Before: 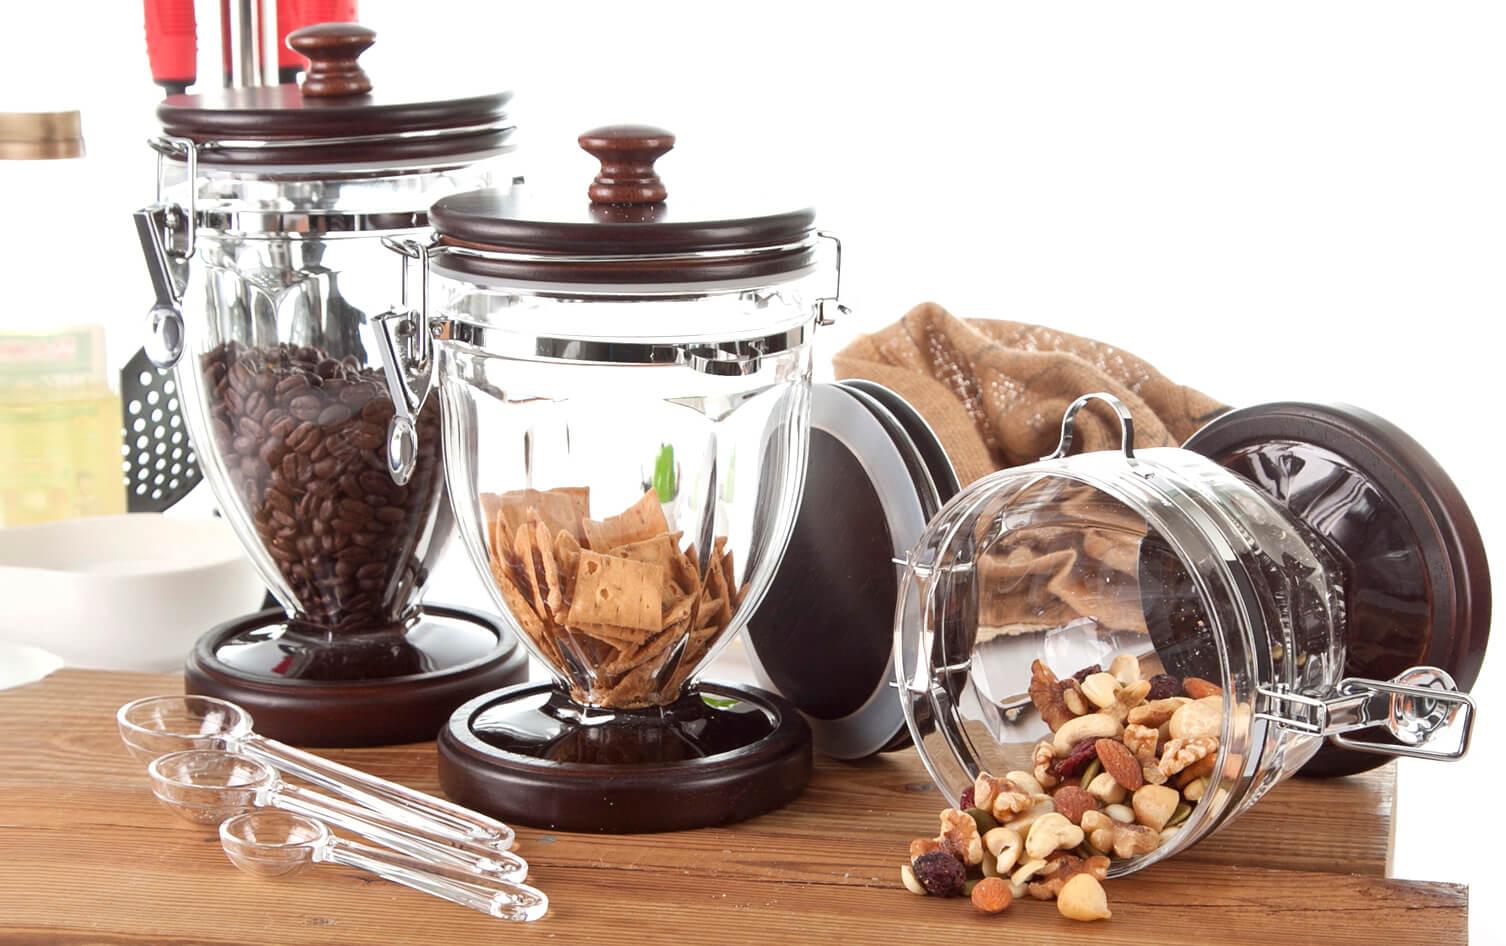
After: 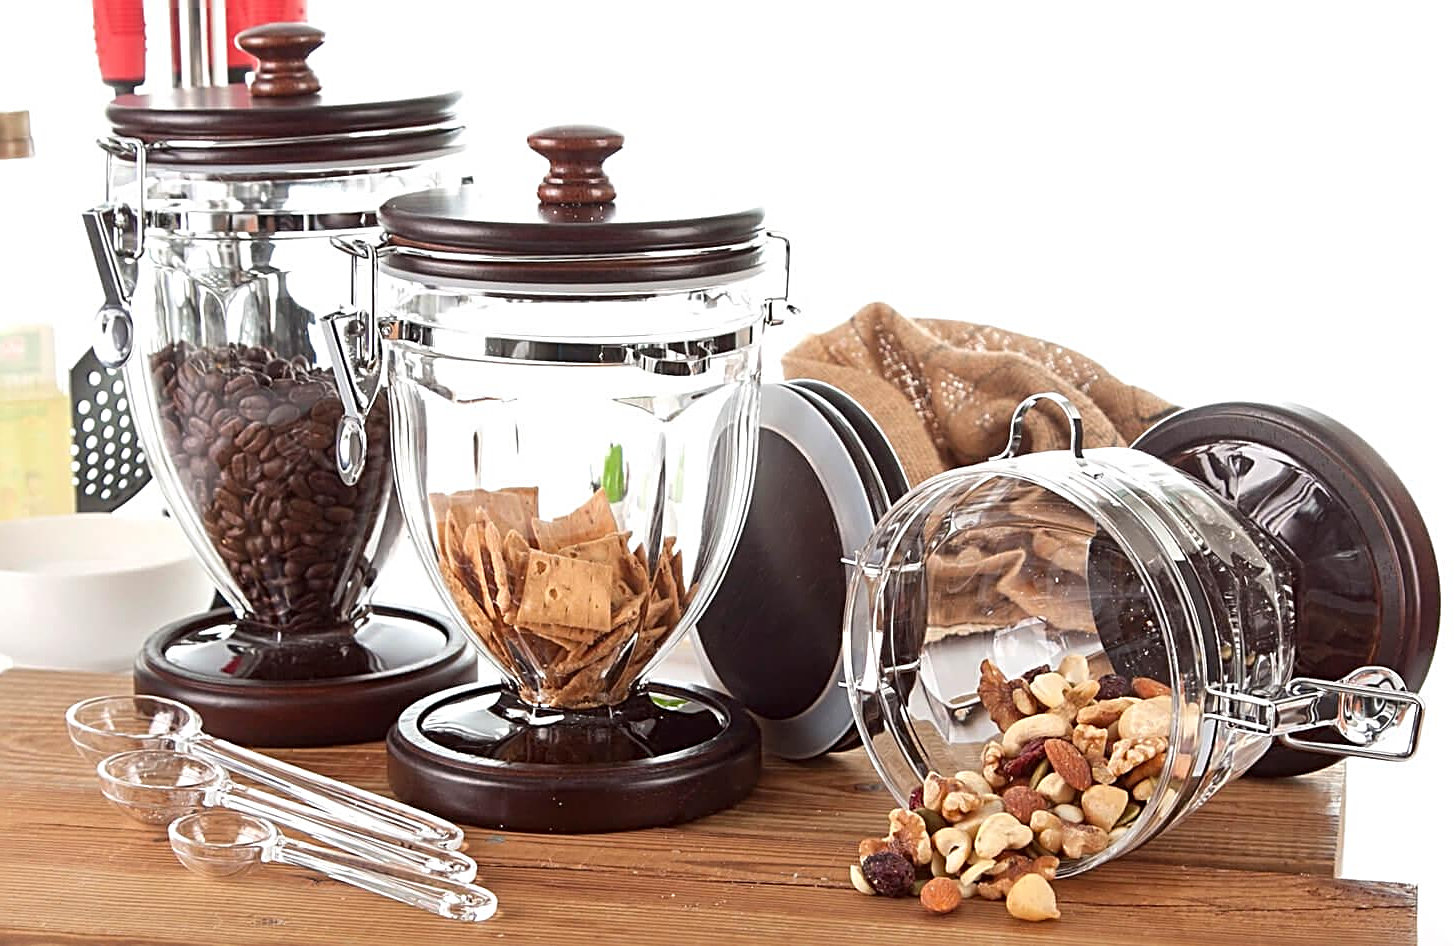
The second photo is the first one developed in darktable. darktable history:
sharpen: radius 2.813, amount 0.723
color correction: highlights b* -0.001
crop and rotate: left 3.389%
